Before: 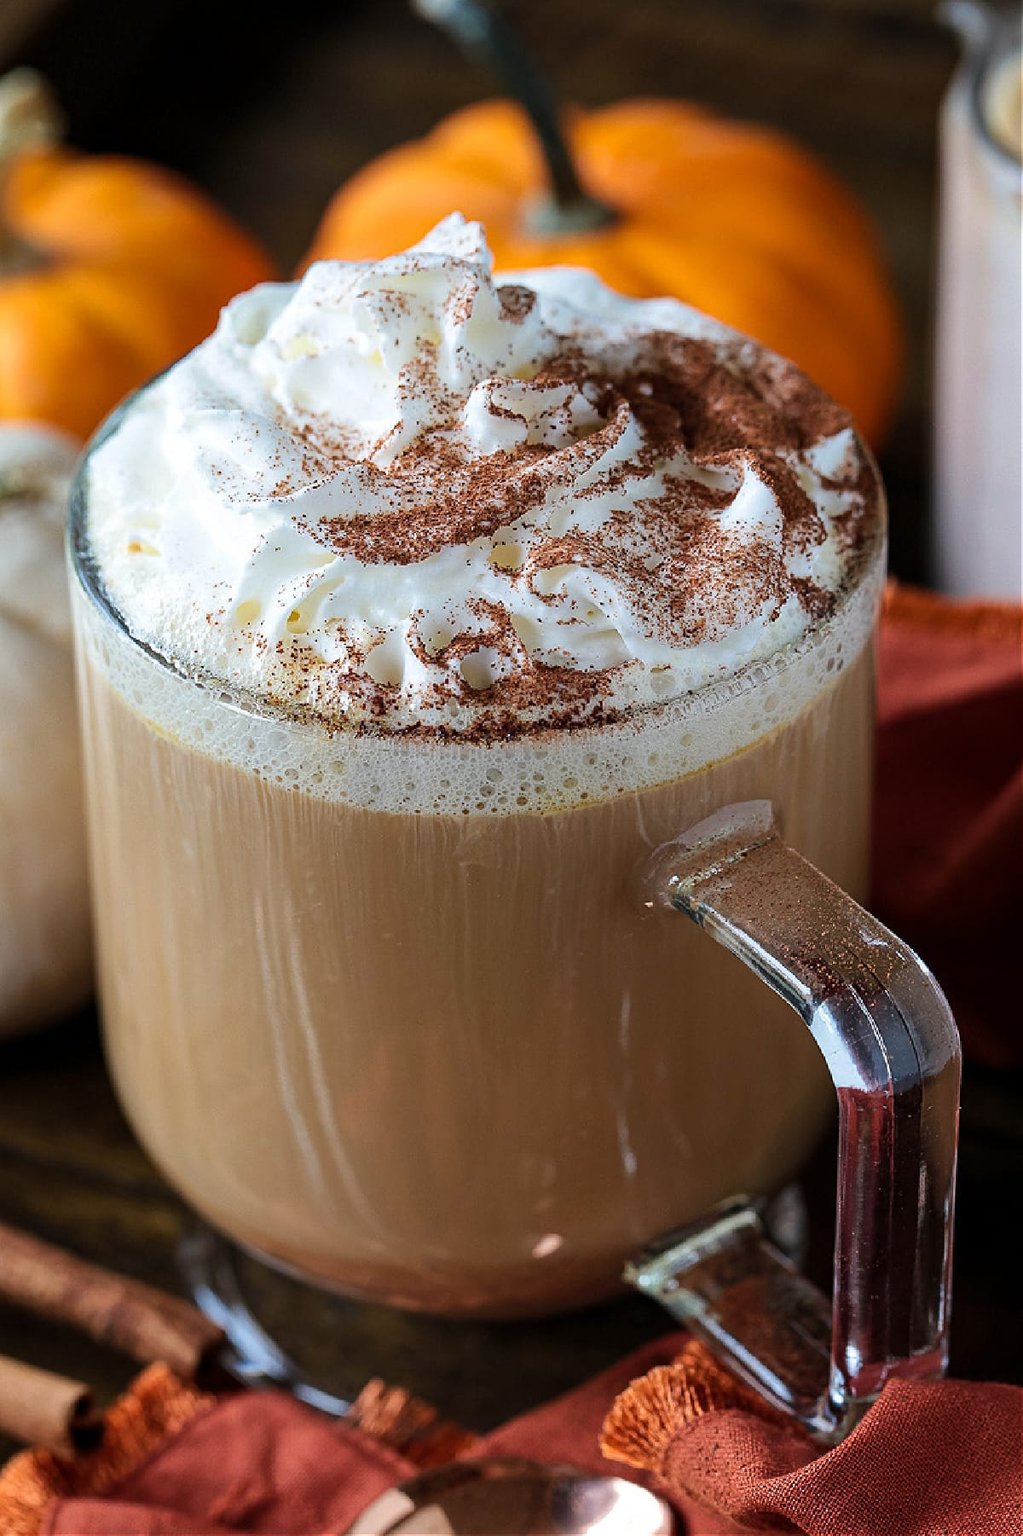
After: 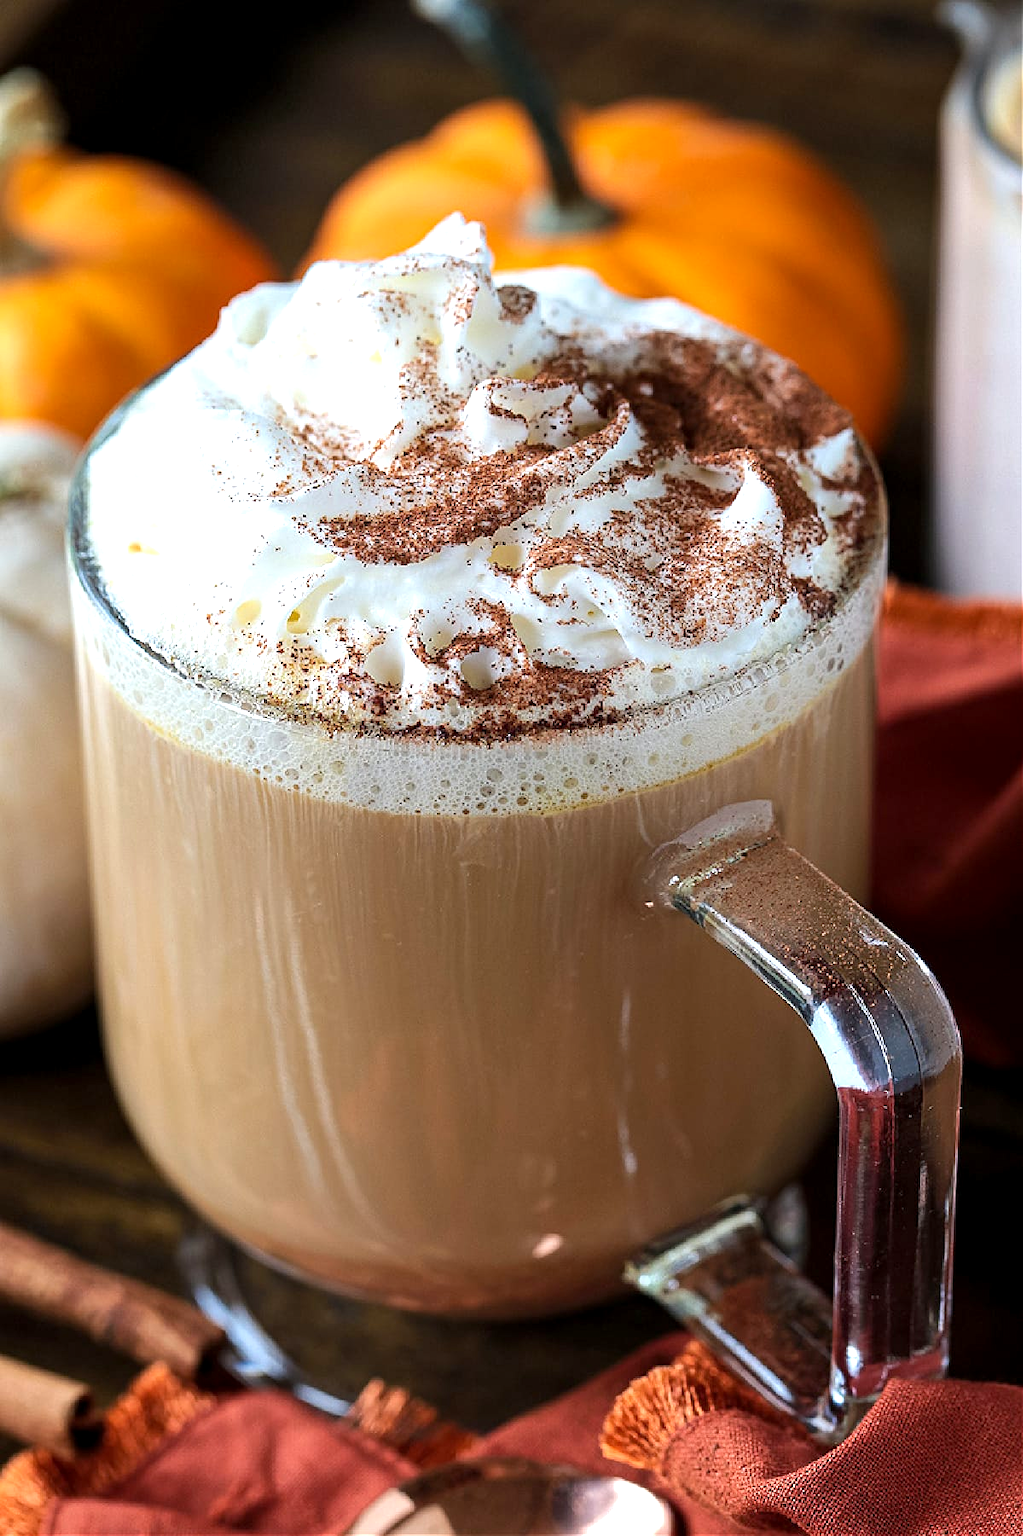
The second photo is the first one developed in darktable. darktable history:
tone equalizer: edges refinement/feathering 500, mask exposure compensation -1.57 EV, preserve details no
exposure: black level correction 0.001, exposure 0.498 EV, compensate exposure bias true, compensate highlight preservation false
